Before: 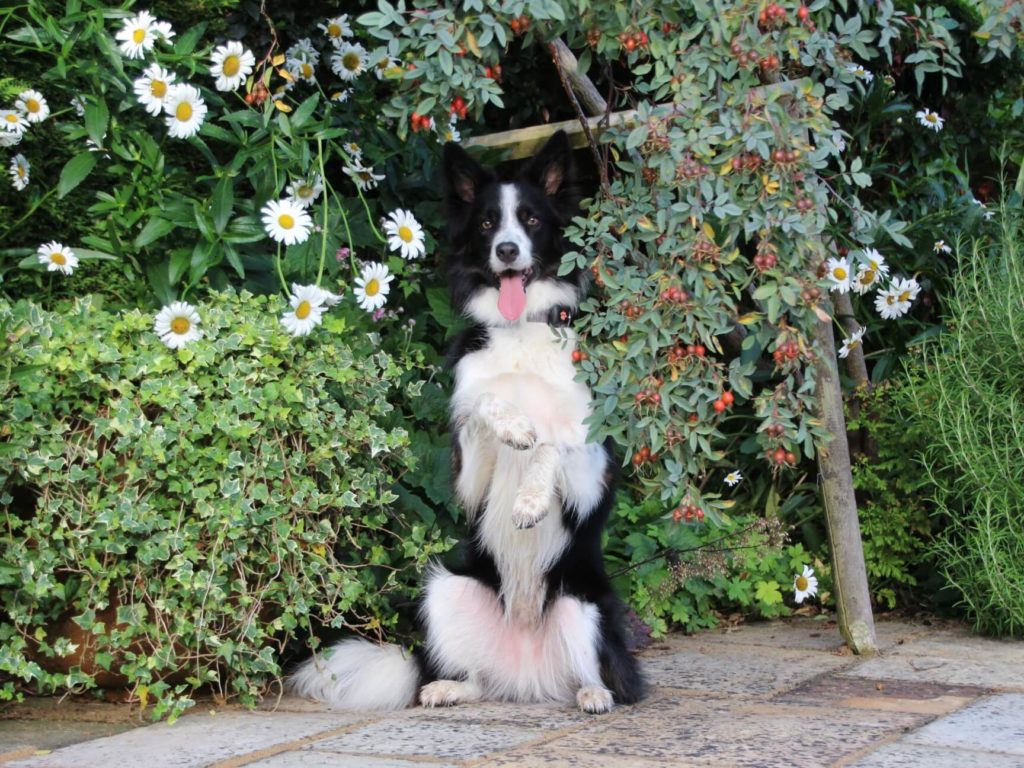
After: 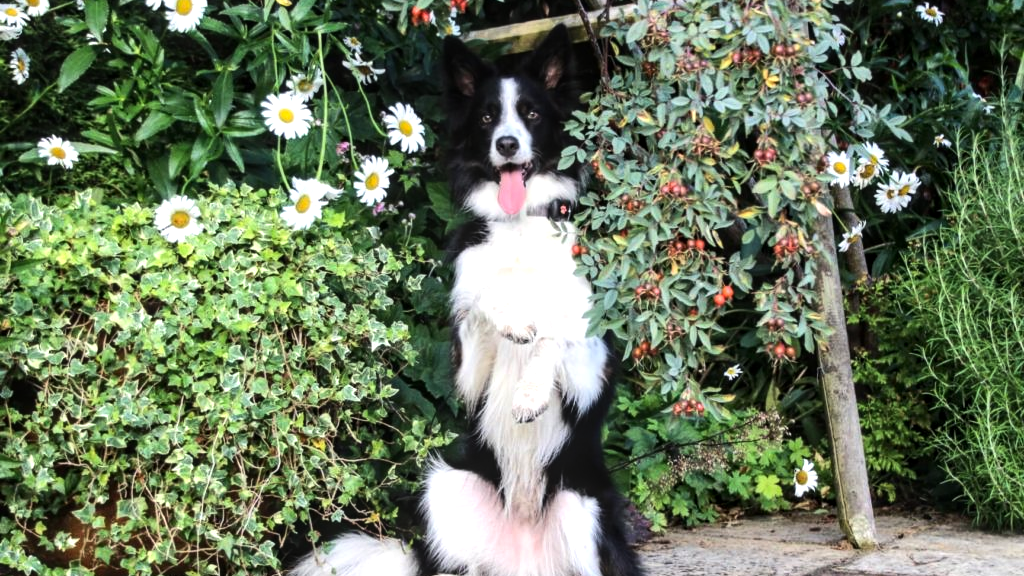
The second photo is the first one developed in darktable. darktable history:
contrast brightness saturation: contrast 0.1, brightness 0.02, saturation 0.02
tone equalizer: -8 EV -0.75 EV, -7 EV -0.7 EV, -6 EV -0.6 EV, -5 EV -0.4 EV, -3 EV 0.4 EV, -2 EV 0.6 EV, -1 EV 0.7 EV, +0 EV 0.75 EV, edges refinement/feathering 500, mask exposure compensation -1.57 EV, preserve details no
local contrast: on, module defaults
crop: top 13.819%, bottom 11.169%
